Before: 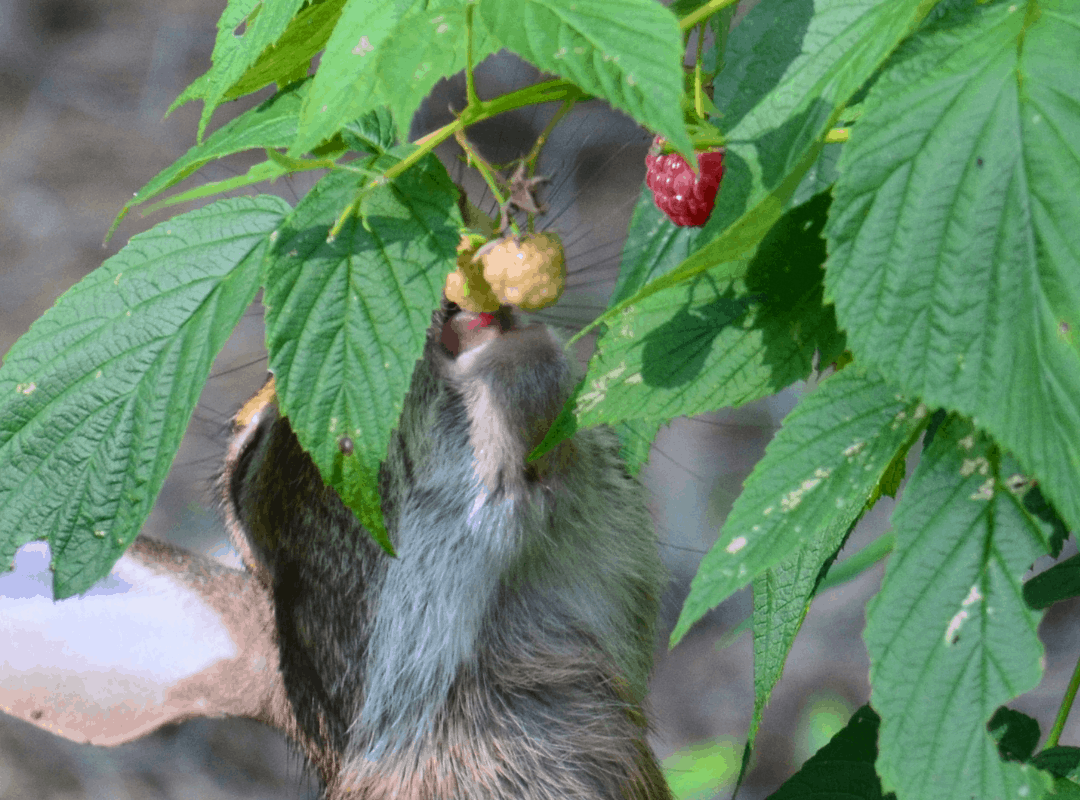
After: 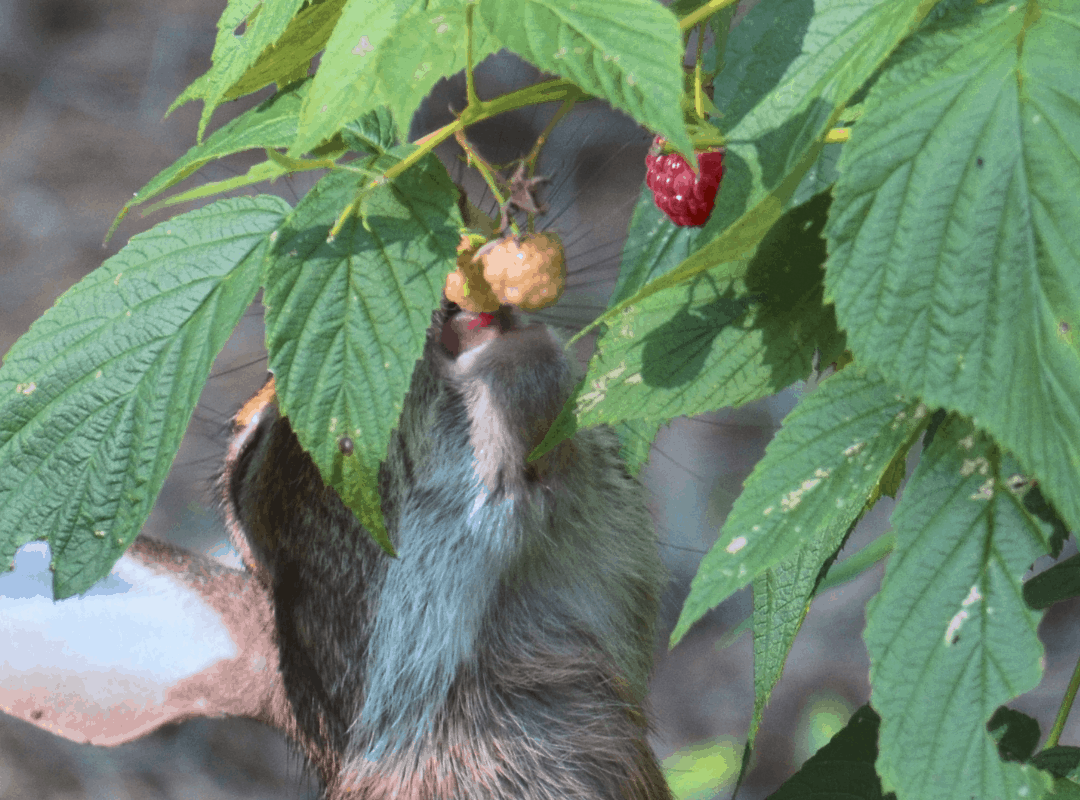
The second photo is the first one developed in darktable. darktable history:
tone curve: curves: ch0 [(0, 0) (0.003, 0.013) (0.011, 0.02) (0.025, 0.037) (0.044, 0.068) (0.069, 0.108) (0.1, 0.138) (0.136, 0.168) (0.177, 0.203) (0.224, 0.241) (0.277, 0.281) (0.335, 0.328) (0.399, 0.382) (0.468, 0.448) (0.543, 0.519) (0.623, 0.603) (0.709, 0.705) (0.801, 0.808) (0.898, 0.903) (1, 1)], preserve colors none
color look up table: target L [99.17, 98.2, 92.07, 90.91, 79.85, 69.89, 65.16, 63.14, 61.94, 33.15, 5.055, 200.88, 83.55, 79.57, 76.79, 69.73, 60.04, 56.05, 50.09, 52.48, 48.82, 46.04, 45.02, 29.68, 15.48, 94.97, 71.76, 67.1, 60.76, 57, 49.15, 52.08, 44.28, 40.86, 24.5, 23.99, 26.32, 23.39, 29.61, 13.11, 4.387, 3.812, 93.15, 86.05, 79.31, 72.61, 65.39, 49.22, 19.12], target a [-17.65, -24.42, -40.67, -17.92, -13.75, -37.97, -33.54, 0.041, -6.946, -24.2, 1.515, 0, 11.22, 25.26, 12.19, 33.59, 59.09, 31, 64.22, 15.07, 73.94, 72.22, 39.91, 7.984, 35, 2.984, 14.38, 47.45, 21.34, 0.053, 77.37, 76.9, 4.11, 20.49, 60.85, 59.02, 27.04, 53.39, -7.55, 46.66, 24.26, 8.468, -43.04, -10.83, -16.33, -25.27, -35.01, -4.561, -12.54], target b [51.63, 83.92, 16.45, 31.92, 56.59, 53.63, 25, 56.45, 11.82, 24.32, 4.796, -0.001, 59.25, 15.94, 32.22, 51.78, 66.39, 21.48, 25.99, 29.37, 31.32, 56.15, 46.82, 11.19, 21.94, -8.996, -26.32, -7.965, -7.171, -43.85, -35.55, 3.403, -54.6, -69.46, -83.13, -53.19, -17.31, 3.18, -33.99, -74.78, -54.21, -4.811, -13.4, -2.72, -26.18, -32.91, -2.902, -18.54, -3.209], num patches 49
